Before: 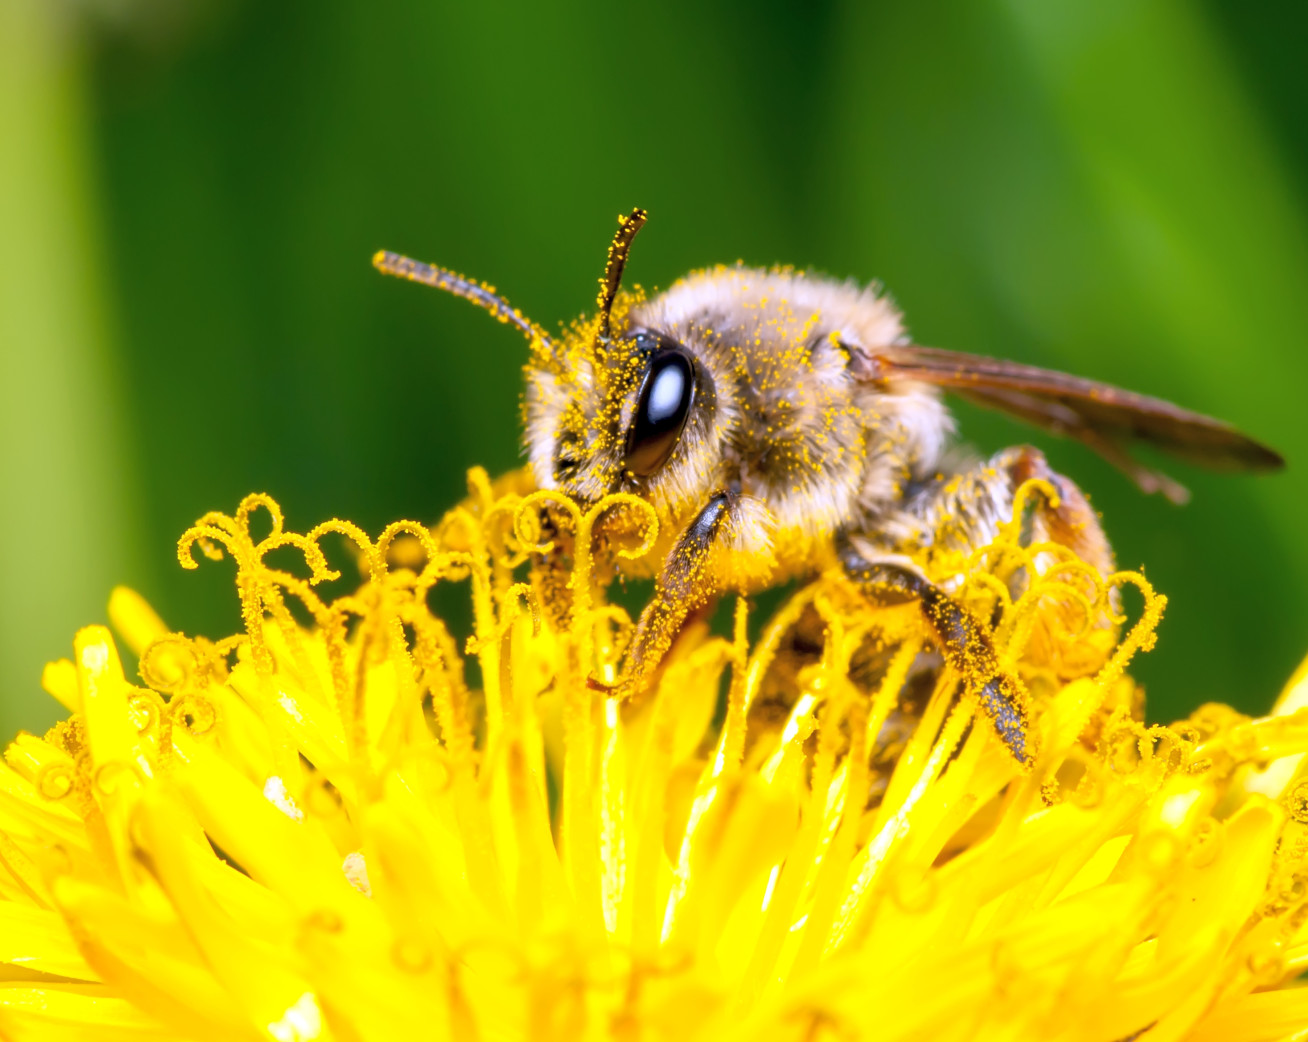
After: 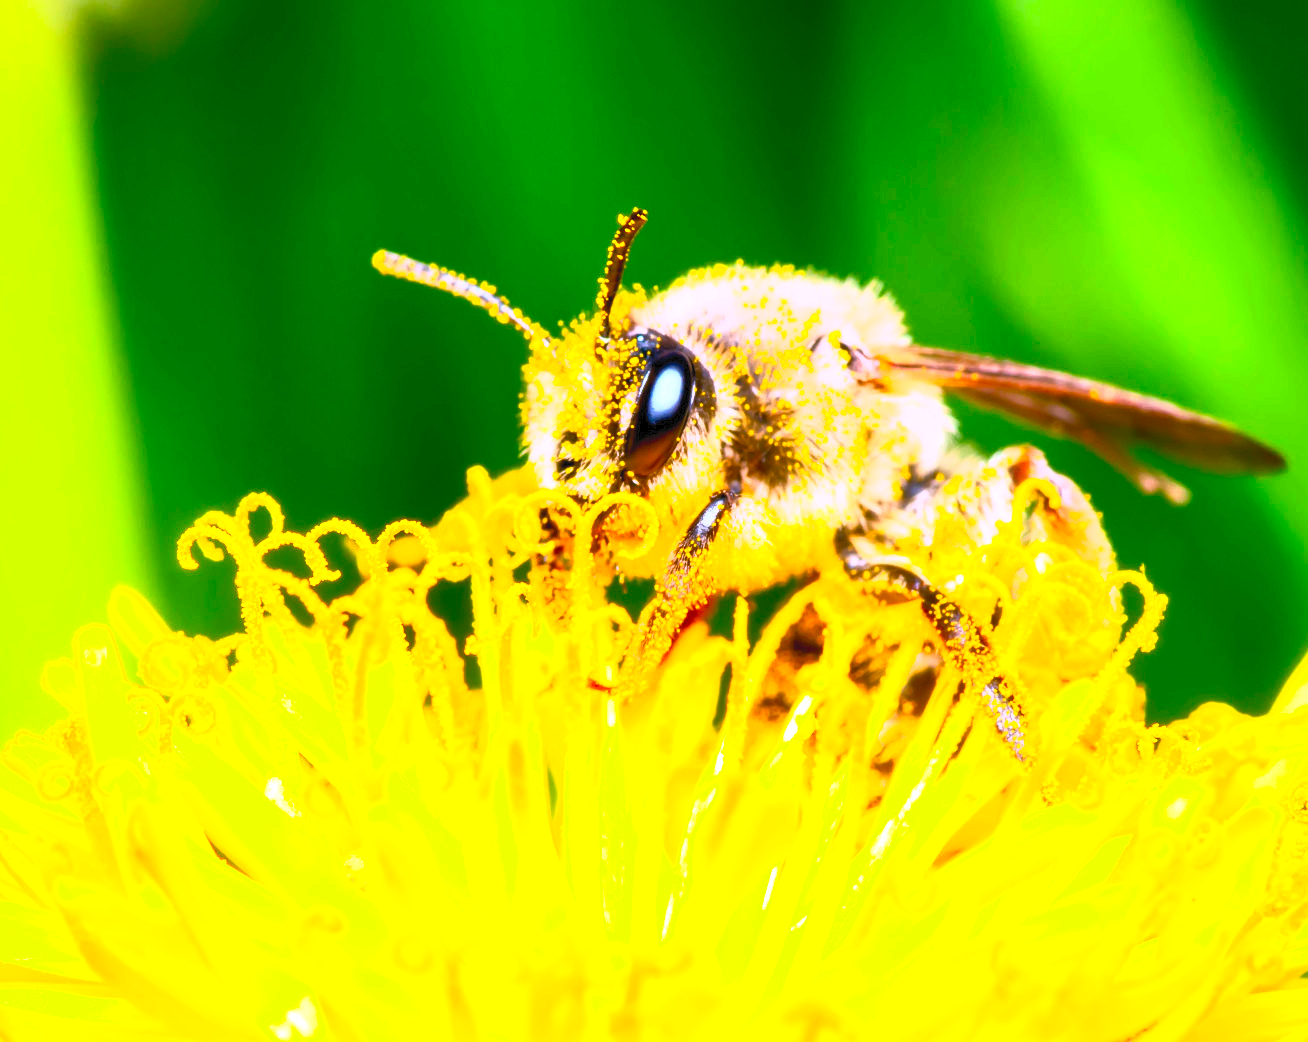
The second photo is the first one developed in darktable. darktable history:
contrast brightness saturation: contrast 0.993, brightness 0.99, saturation 0.991
